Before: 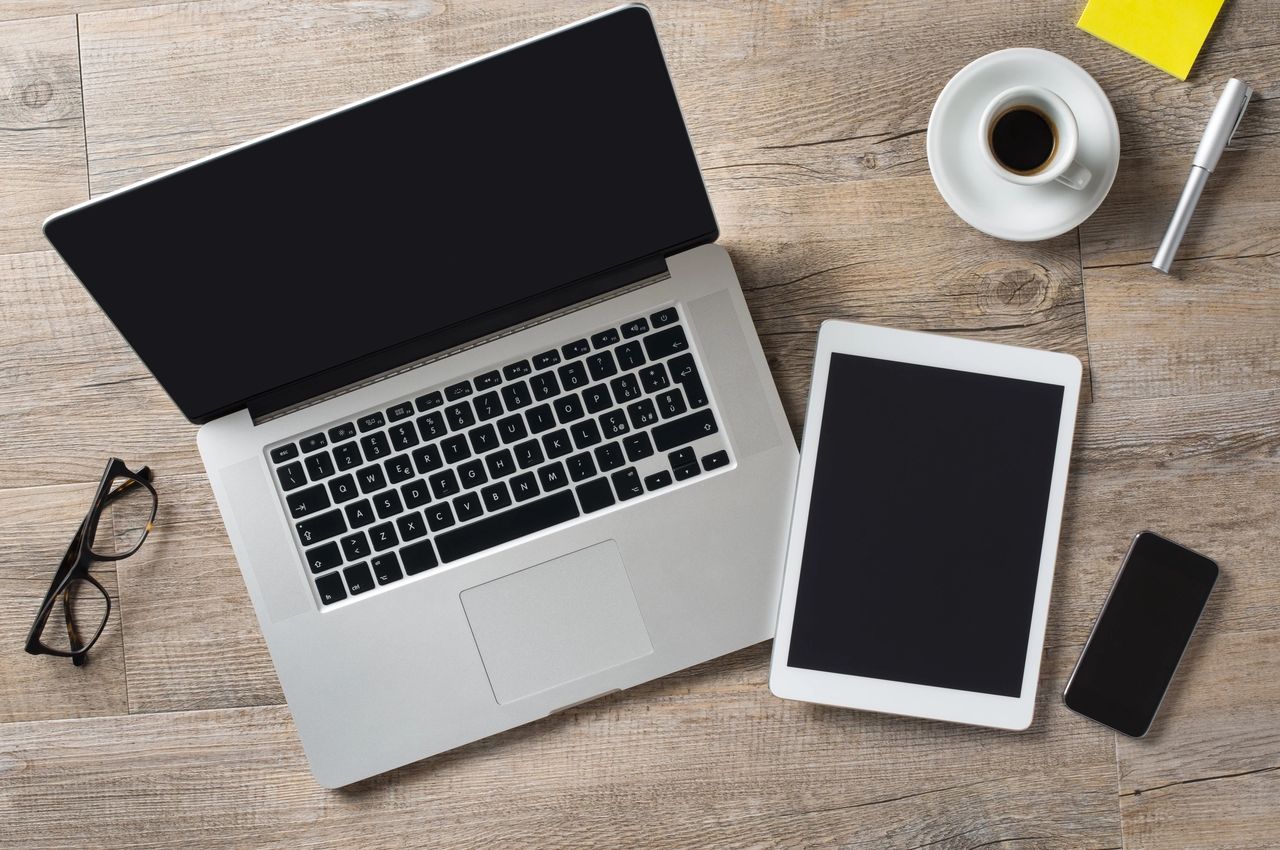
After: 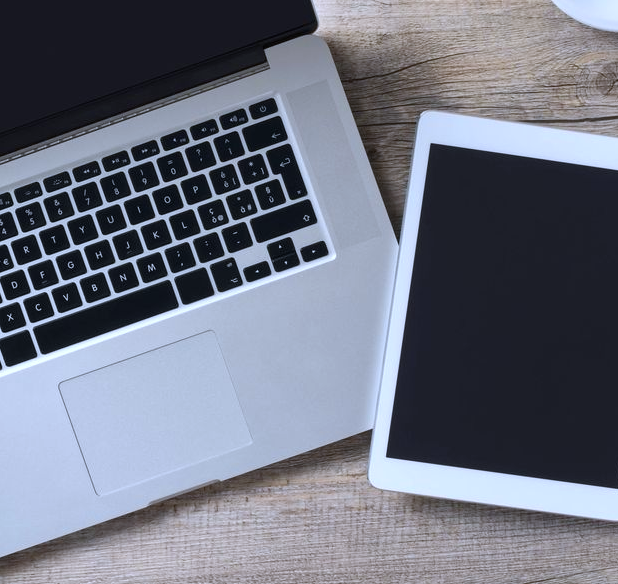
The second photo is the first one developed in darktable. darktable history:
crop: left 31.379%, top 24.658%, right 20.326%, bottom 6.628%
white balance: red 0.948, green 1.02, blue 1.176
